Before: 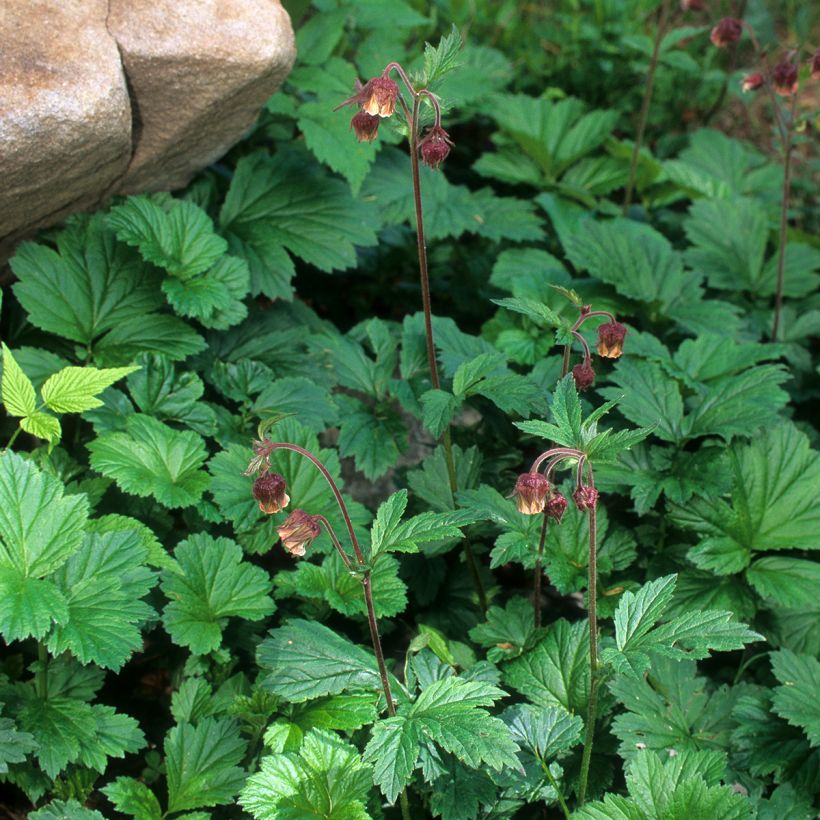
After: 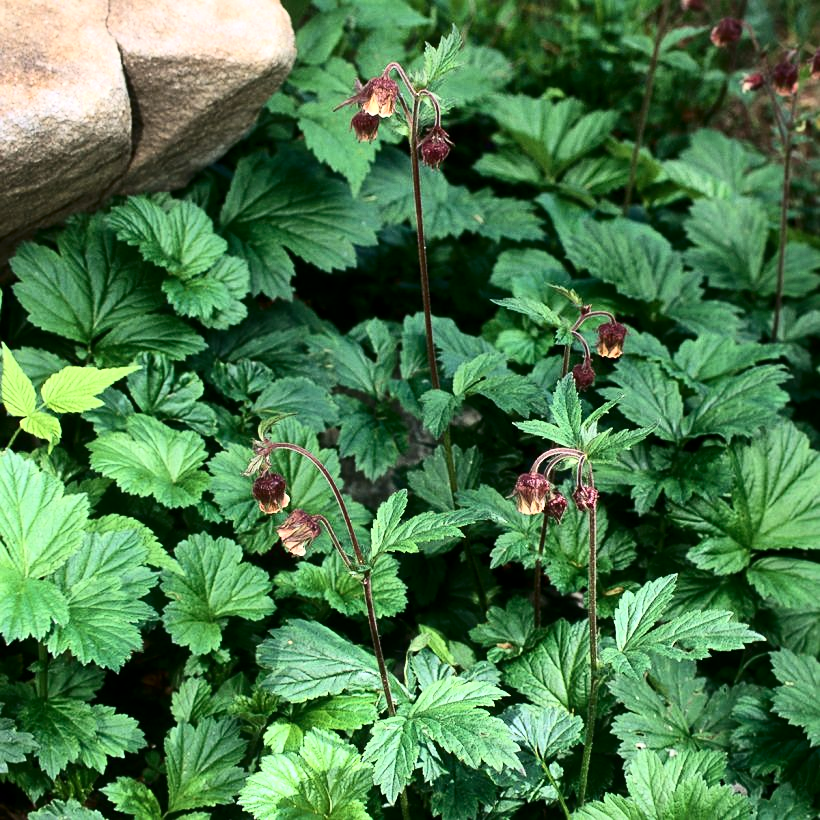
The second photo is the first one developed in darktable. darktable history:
sharpen: amount 0.21
local contrast: mode bilateral grid, contrast 20, coarseness 51, detail 119%, midtone range 0.2
contrast brightness saturation: contrast 0.394, brightness 0.103
